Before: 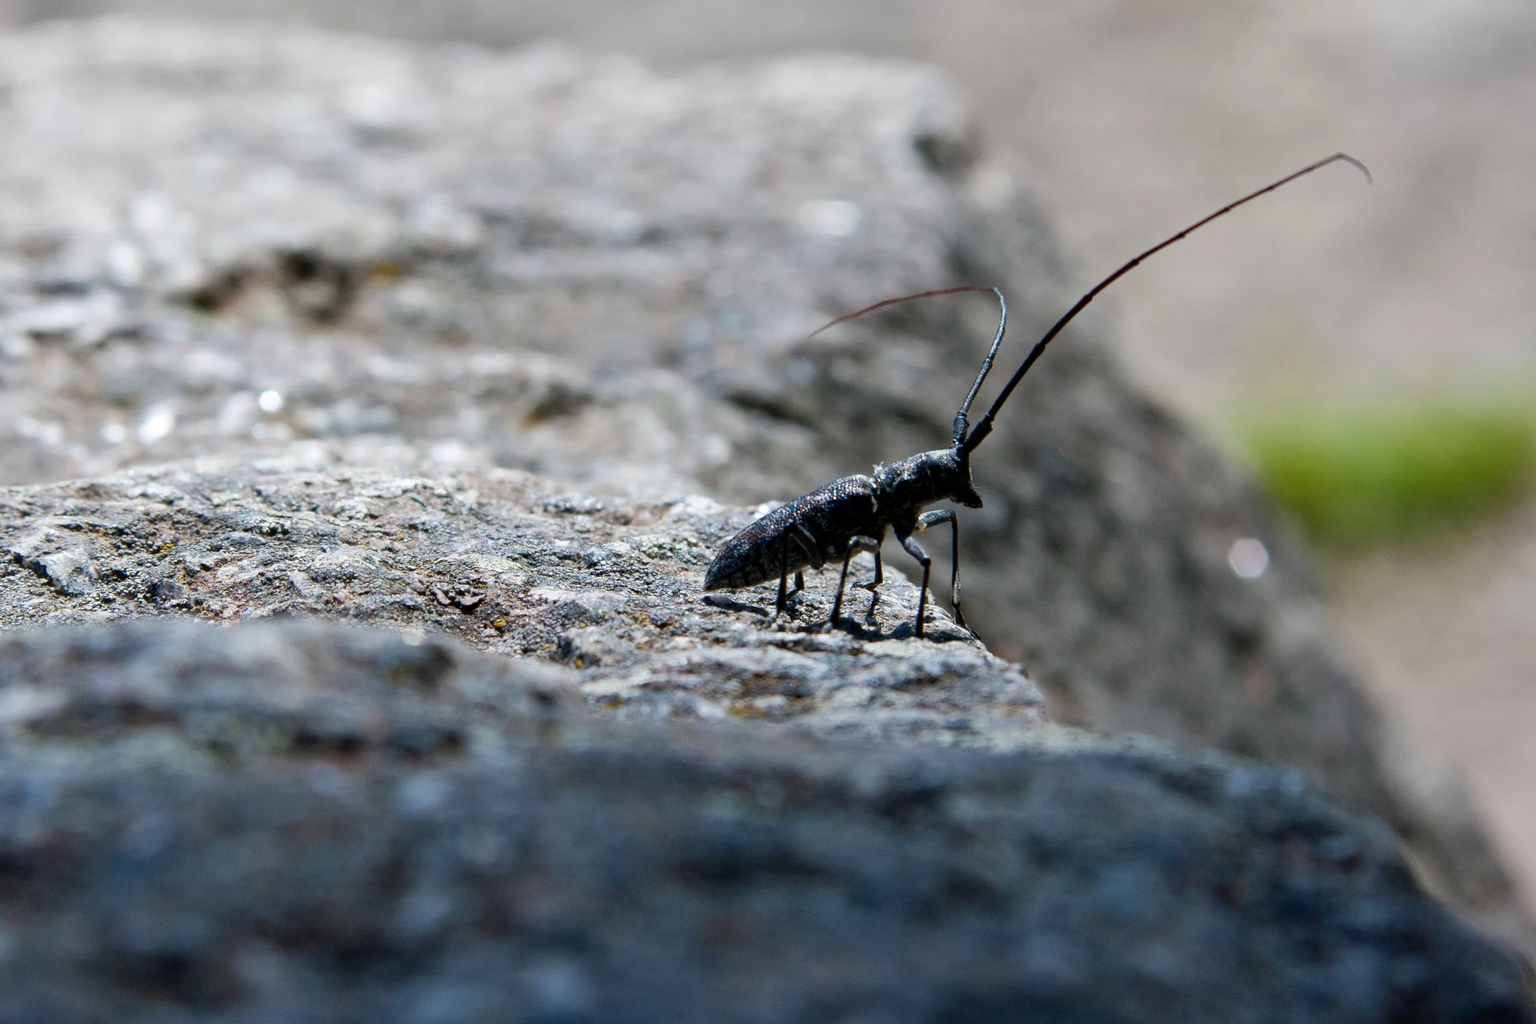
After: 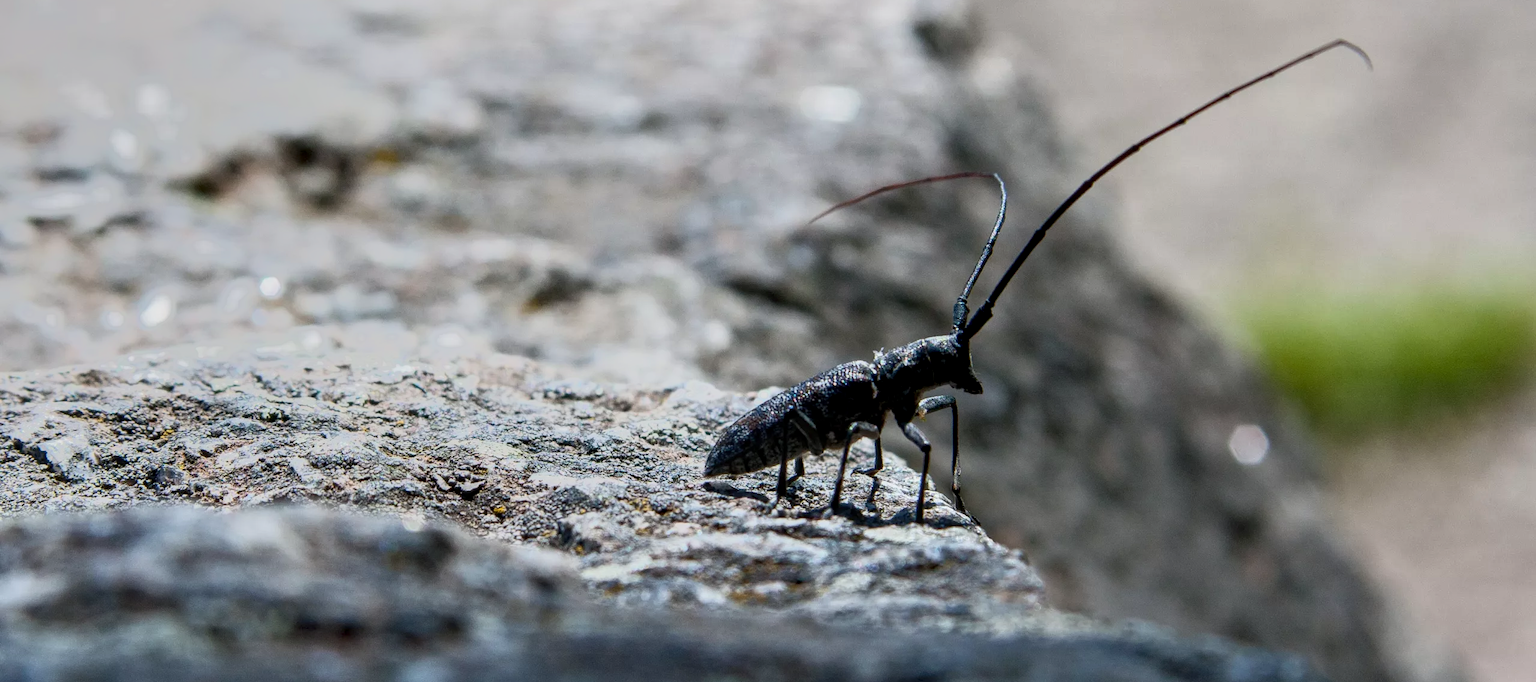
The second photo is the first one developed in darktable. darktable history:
crop: top 11.166%, bottom 22.168%
tone equalizer: -7 EV -0.63 EV, -6 EV 1 EV, -5 EV -0.45 EV, -4 EV 0.43 EV, -3 EV 0.41 EV, -2 EV 0.15 EV, -1 EV -0.15 EV, +0 EV -0.39 EV, smoothing diameter 25%, edges refinement/feathering 10, preserve details guided filter
local contrast: on, module defaults
